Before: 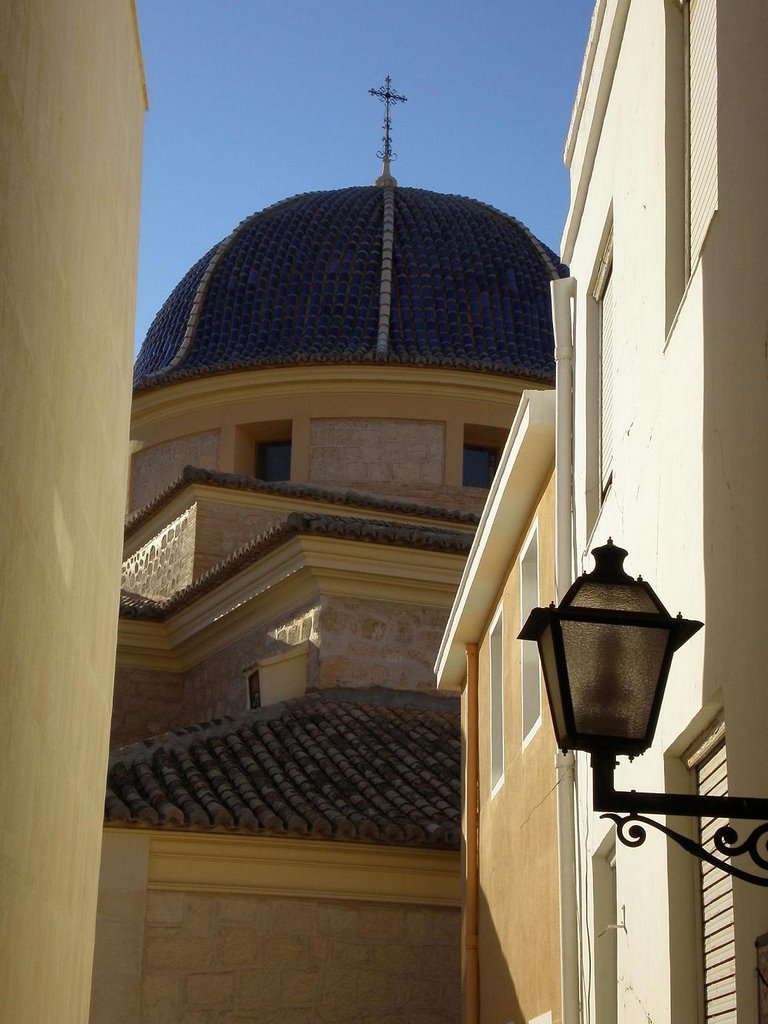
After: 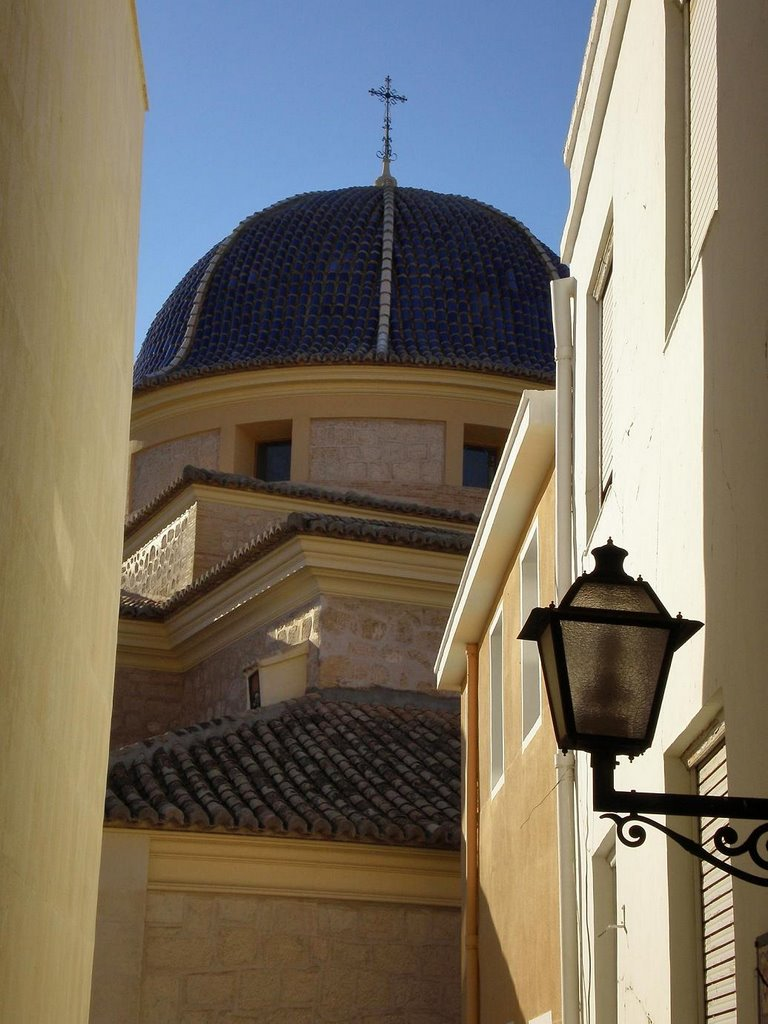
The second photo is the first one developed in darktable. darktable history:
shadows and highlights: shadows 51.86, highlights -28.63, highlights color adjustment 78.03%, soften with gaussian
